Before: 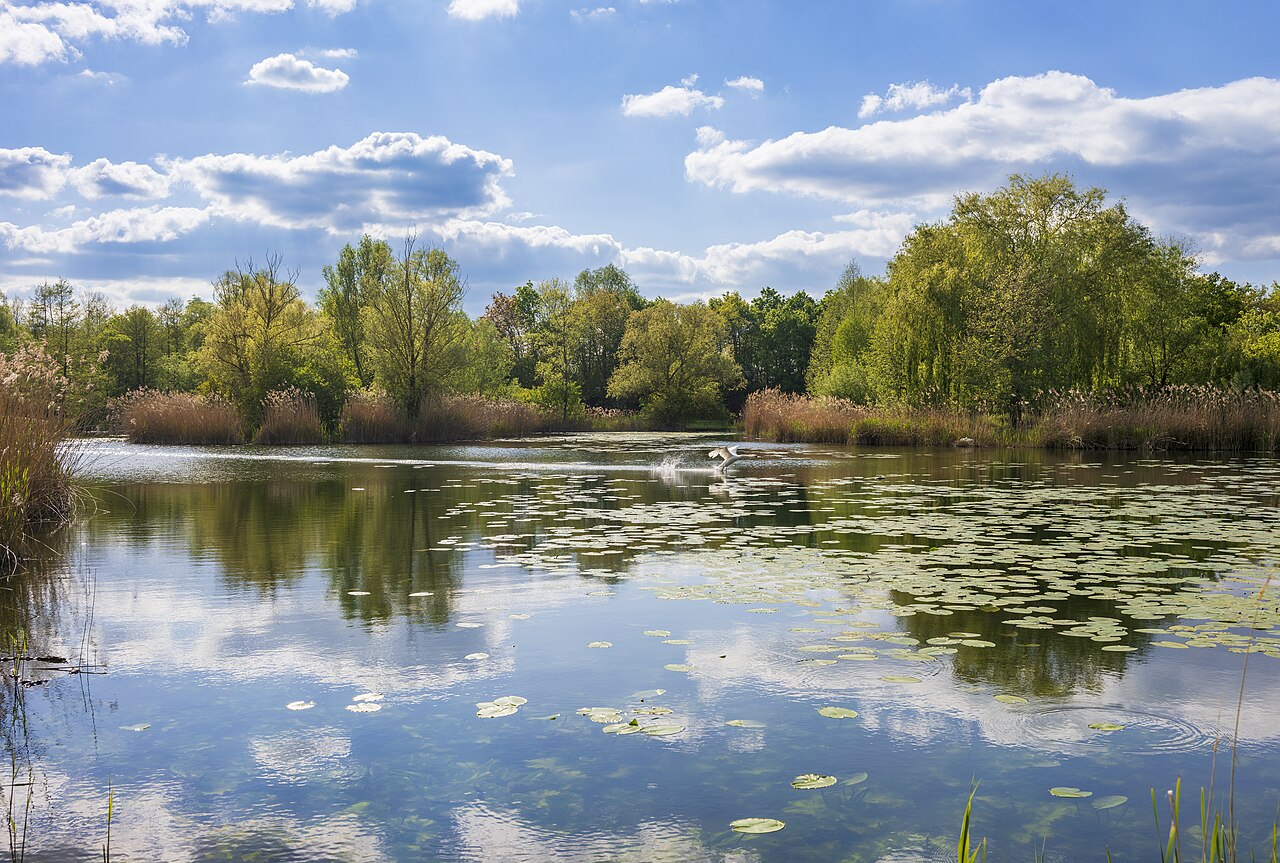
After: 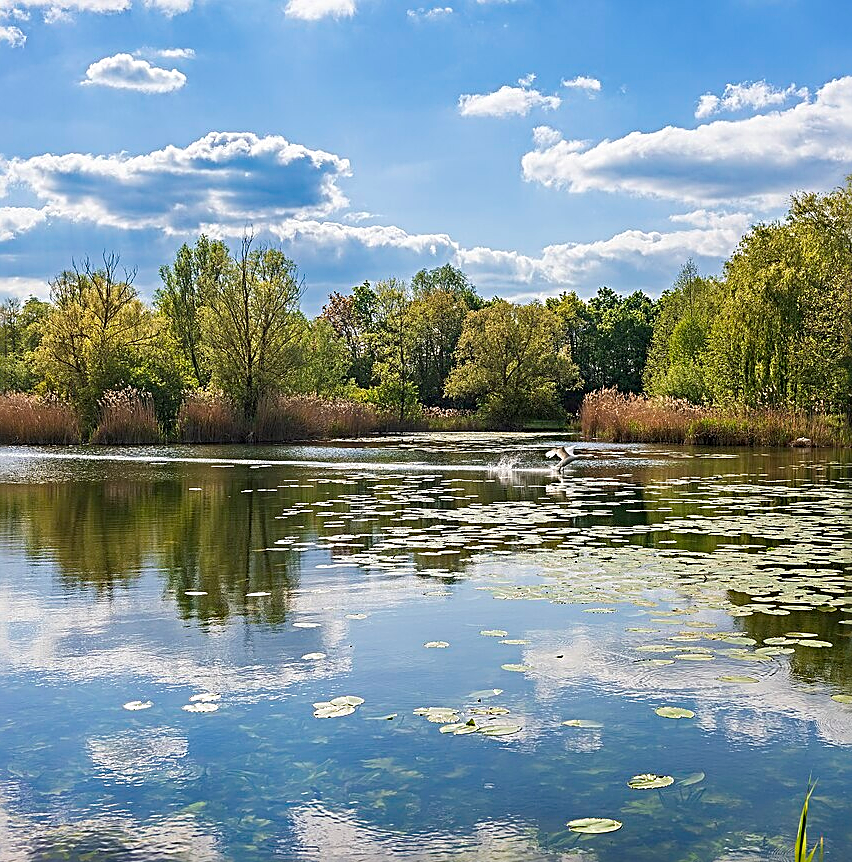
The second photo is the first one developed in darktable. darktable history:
haze removal: compatibility mode true, adaptive false
sharpen: radius 2.999, amount 0.768
crop and rotate: left 12.782%, right 20.587%
